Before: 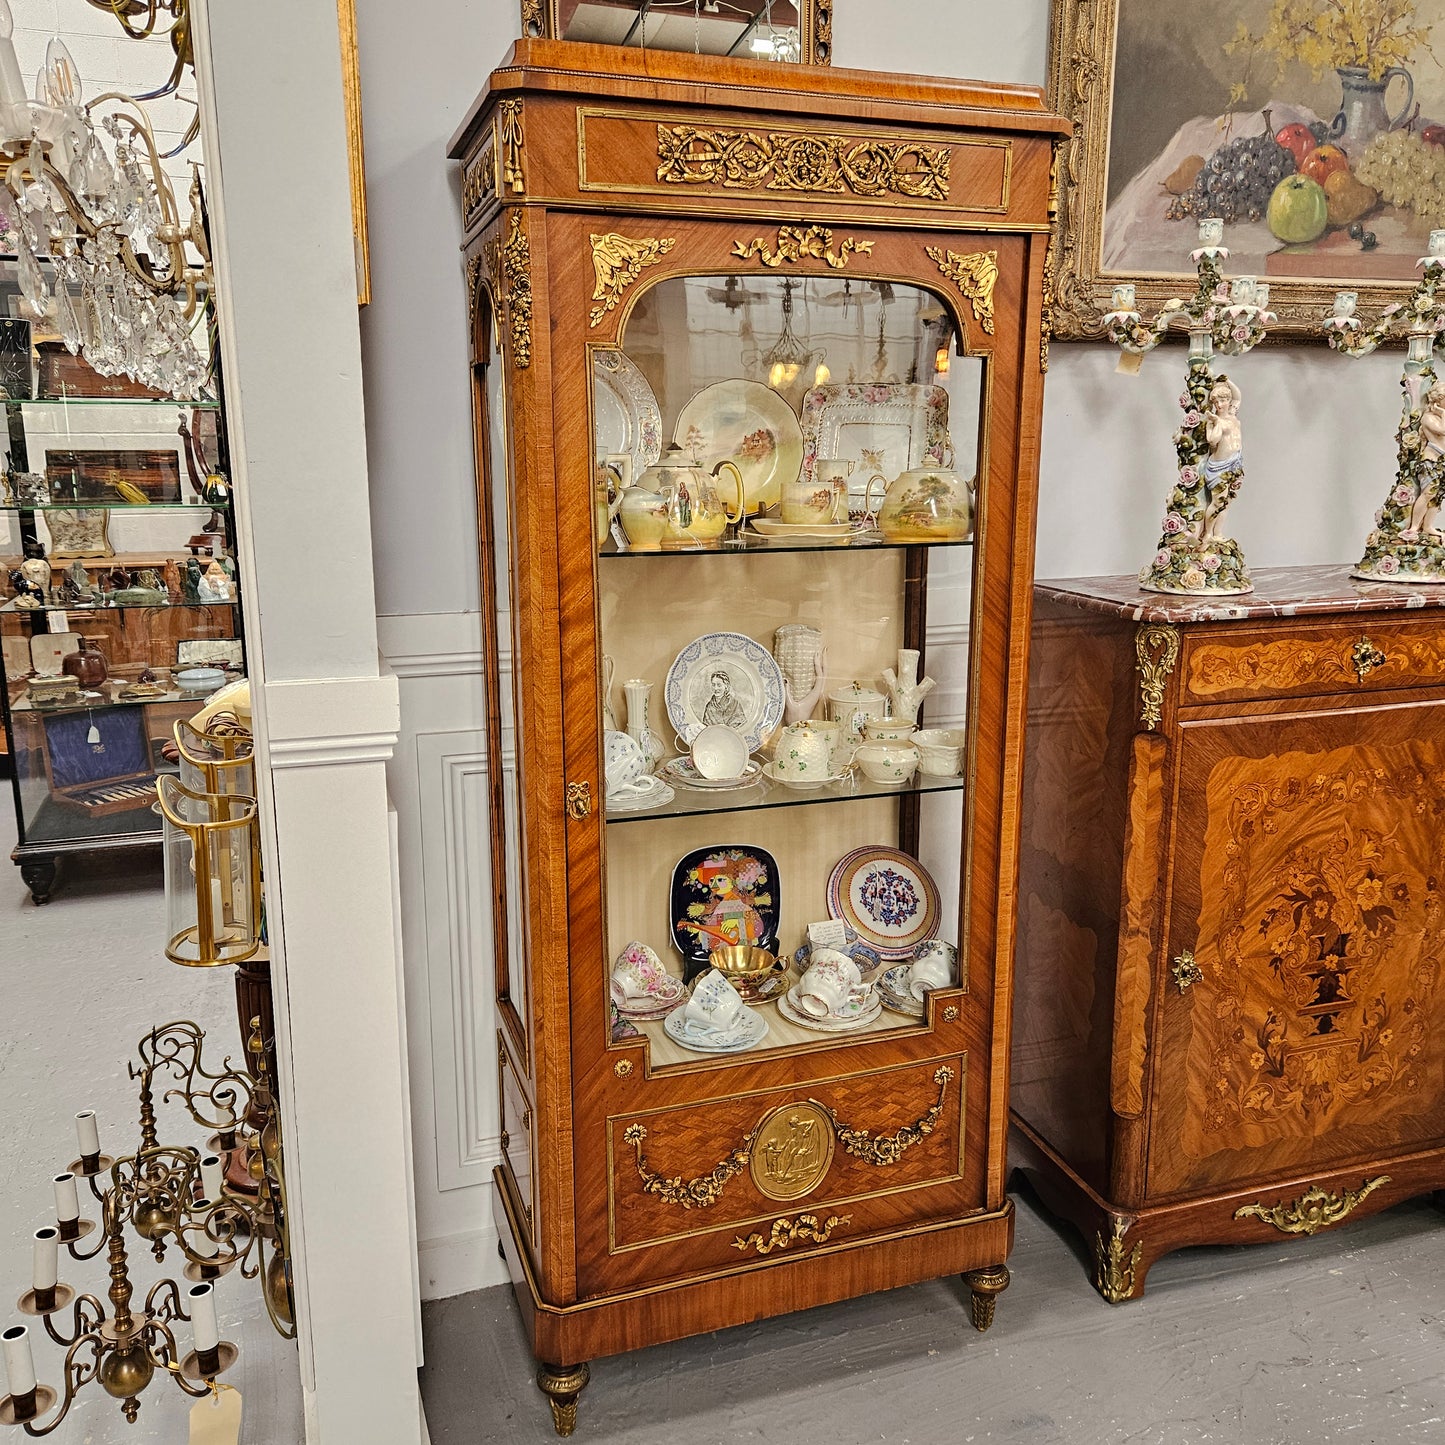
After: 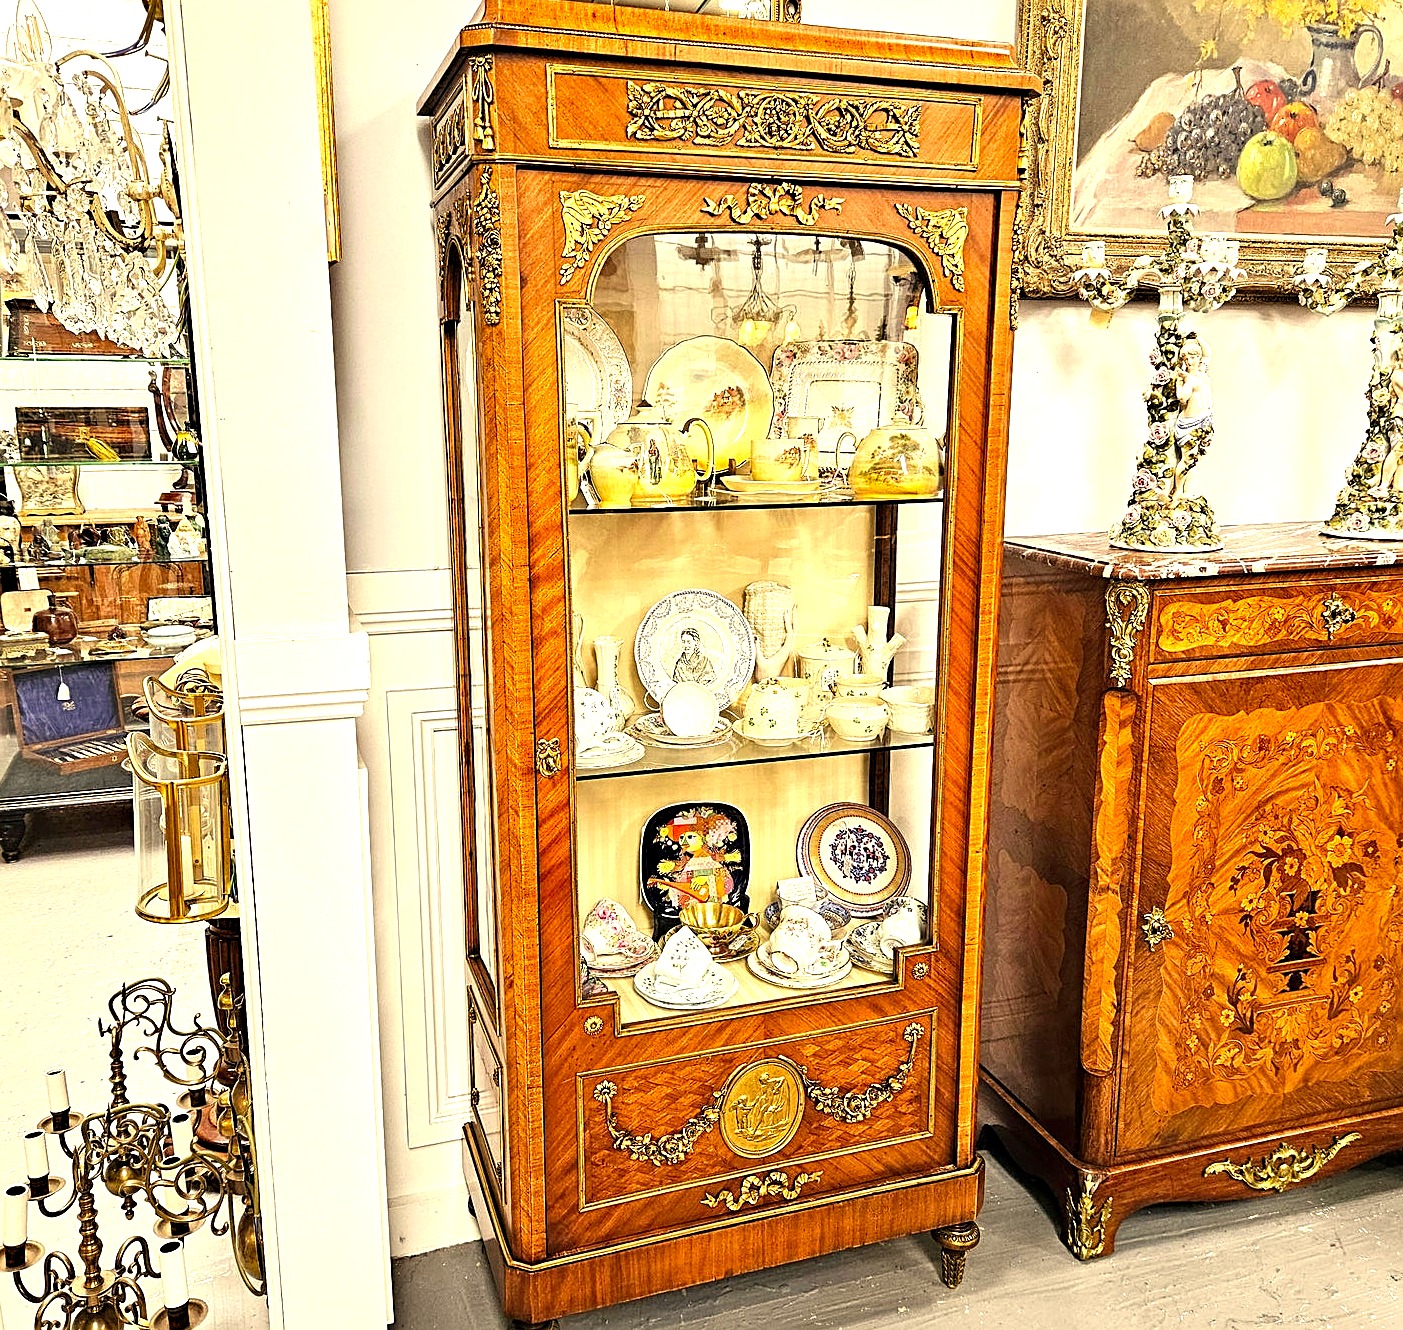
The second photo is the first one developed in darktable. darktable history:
levels: levels [0, 0.352, 0.703]
crop: left 2.118%, top 3%, right 0.787%, bottom 4.914%
sharpen: on, module defaults
exposure: compensate exposure bias true, compensate highlight preservation false
color correction: highlights a* 1.43, highlights b* 17.47
contrast equalizer: octaves 7, y [[0.524 ×6], [0.512 ×6], [0.379 ×6], [0 ×6], [0 ×6]]
